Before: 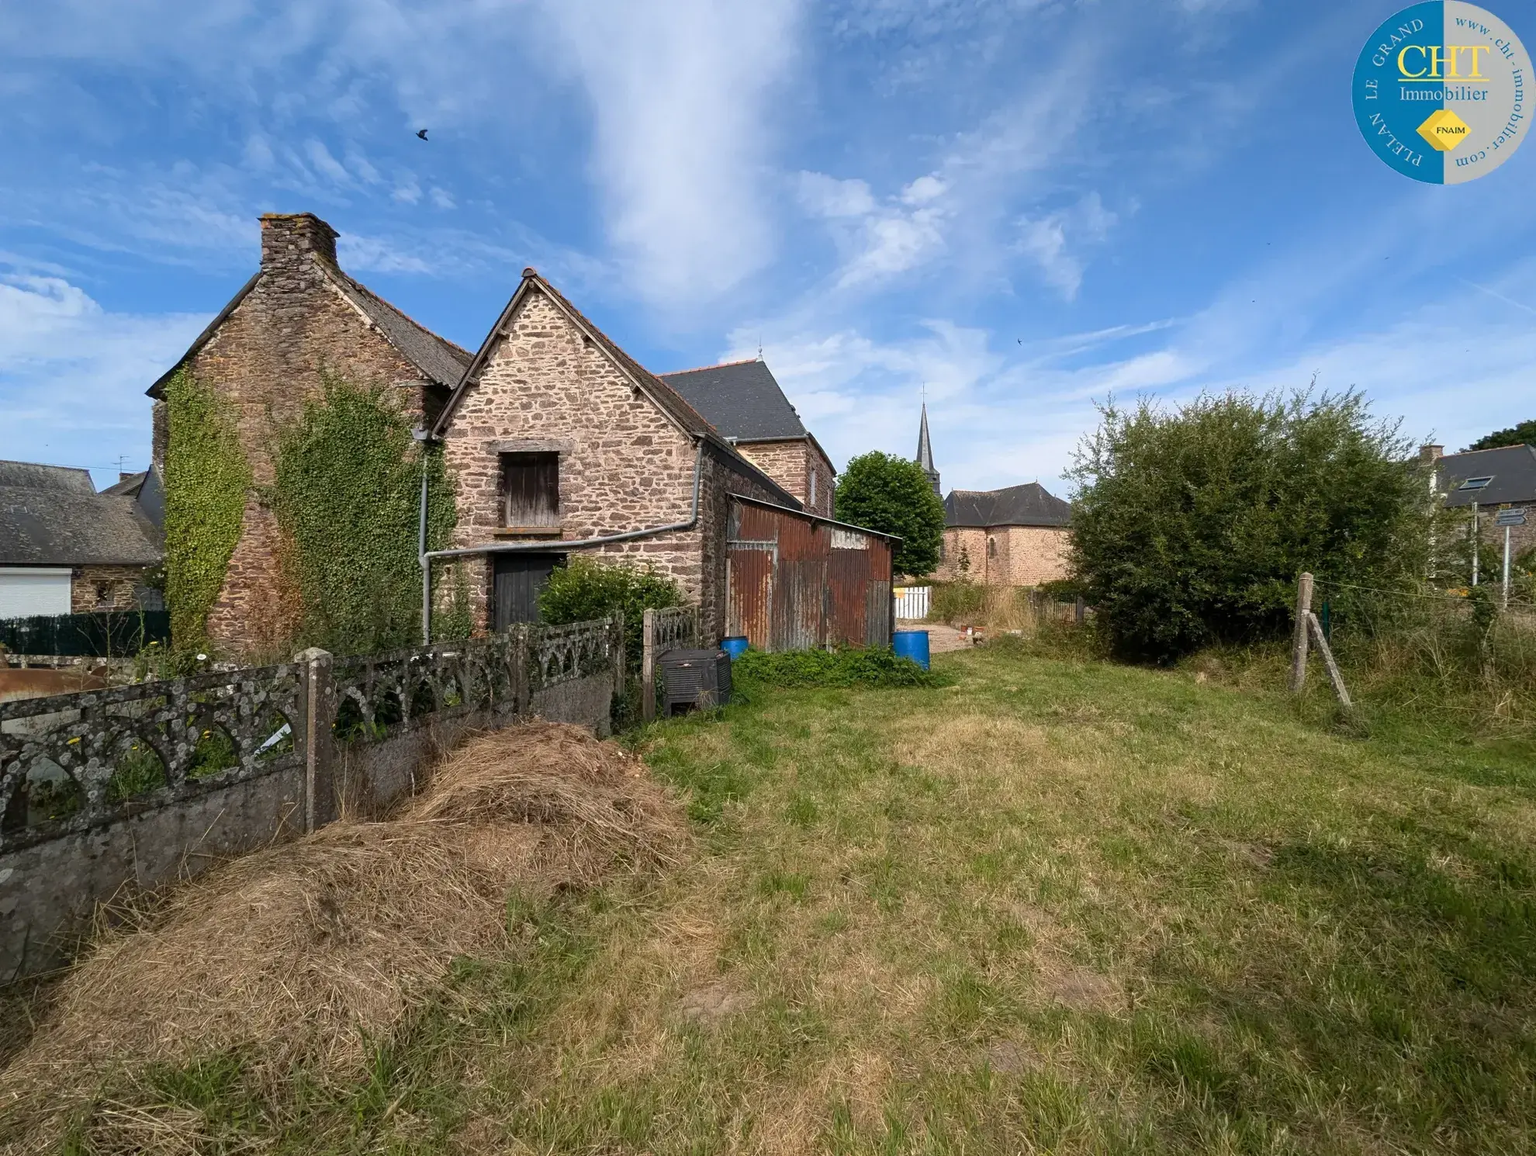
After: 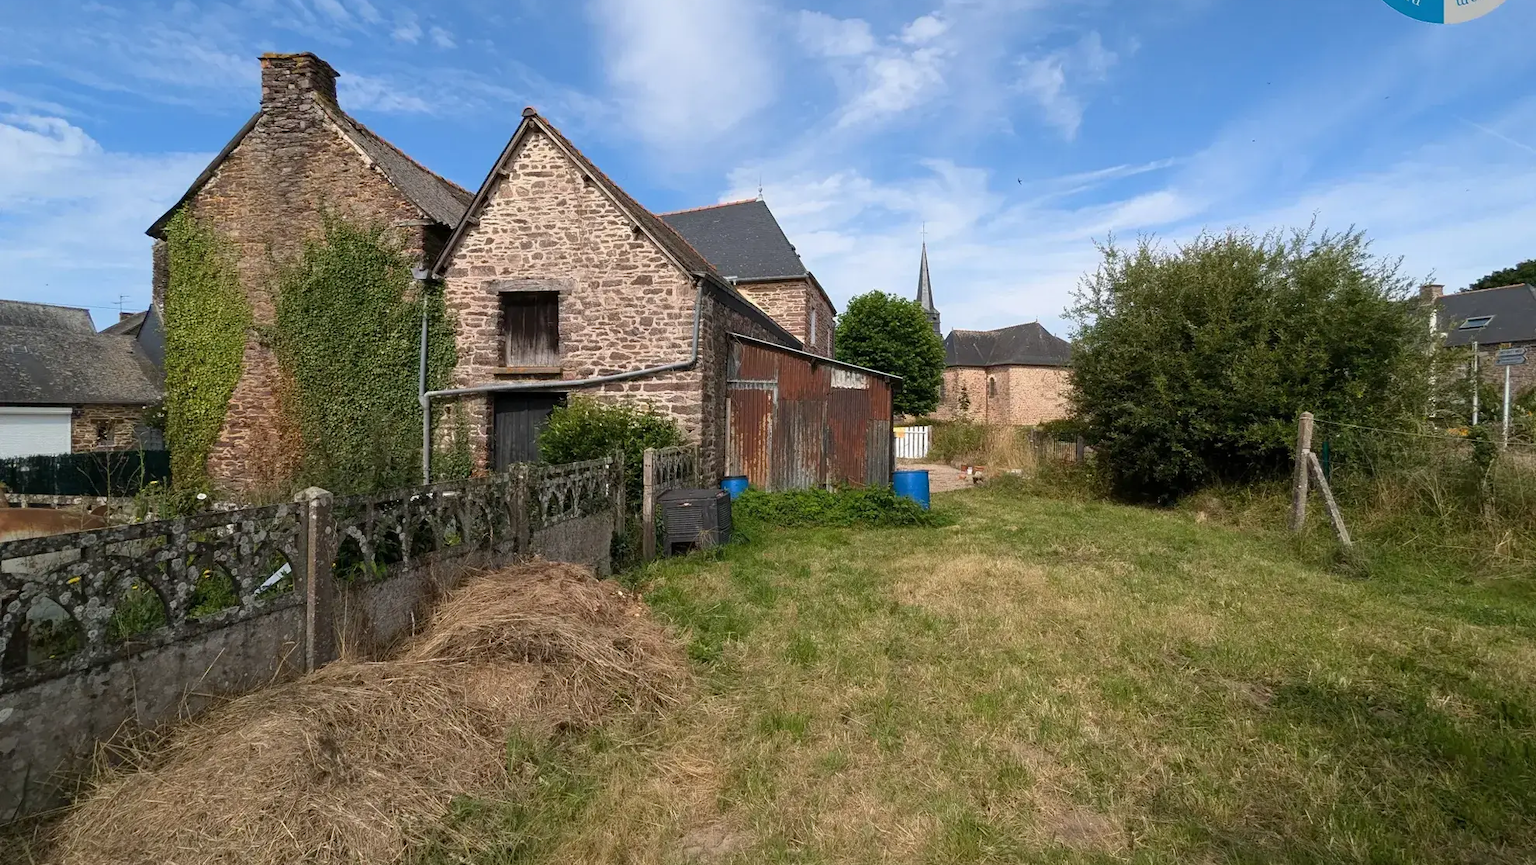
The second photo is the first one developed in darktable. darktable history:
crop: top 13.908%, bottom 11.145%
